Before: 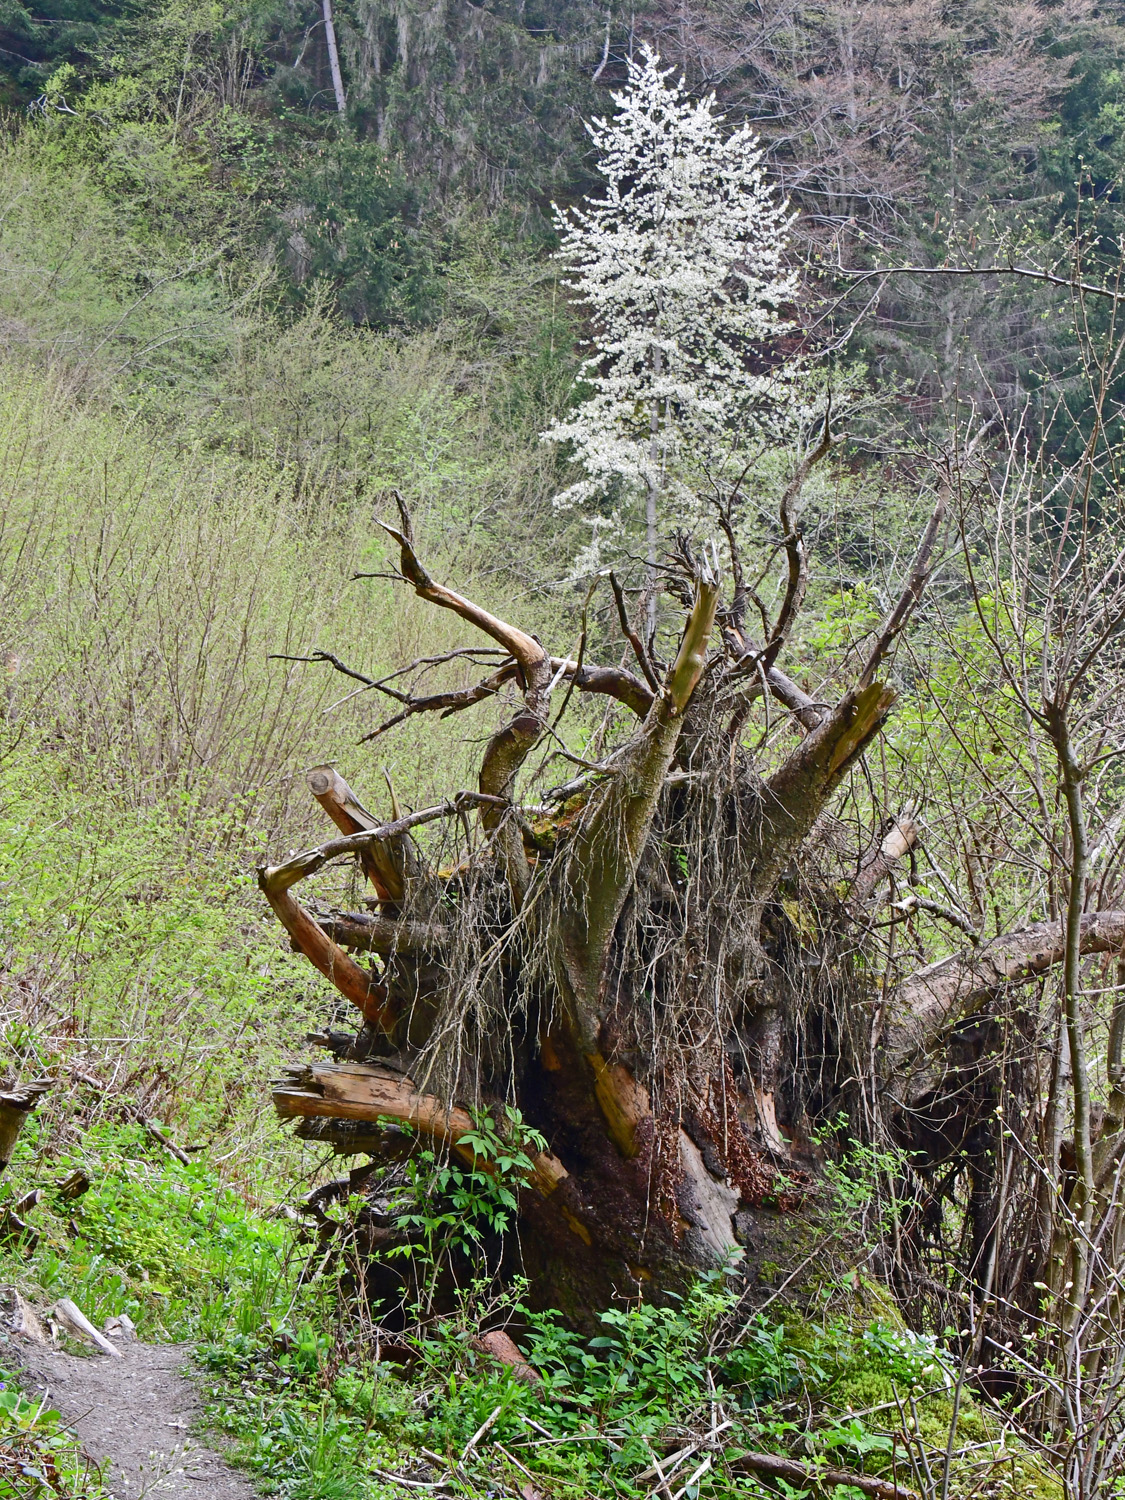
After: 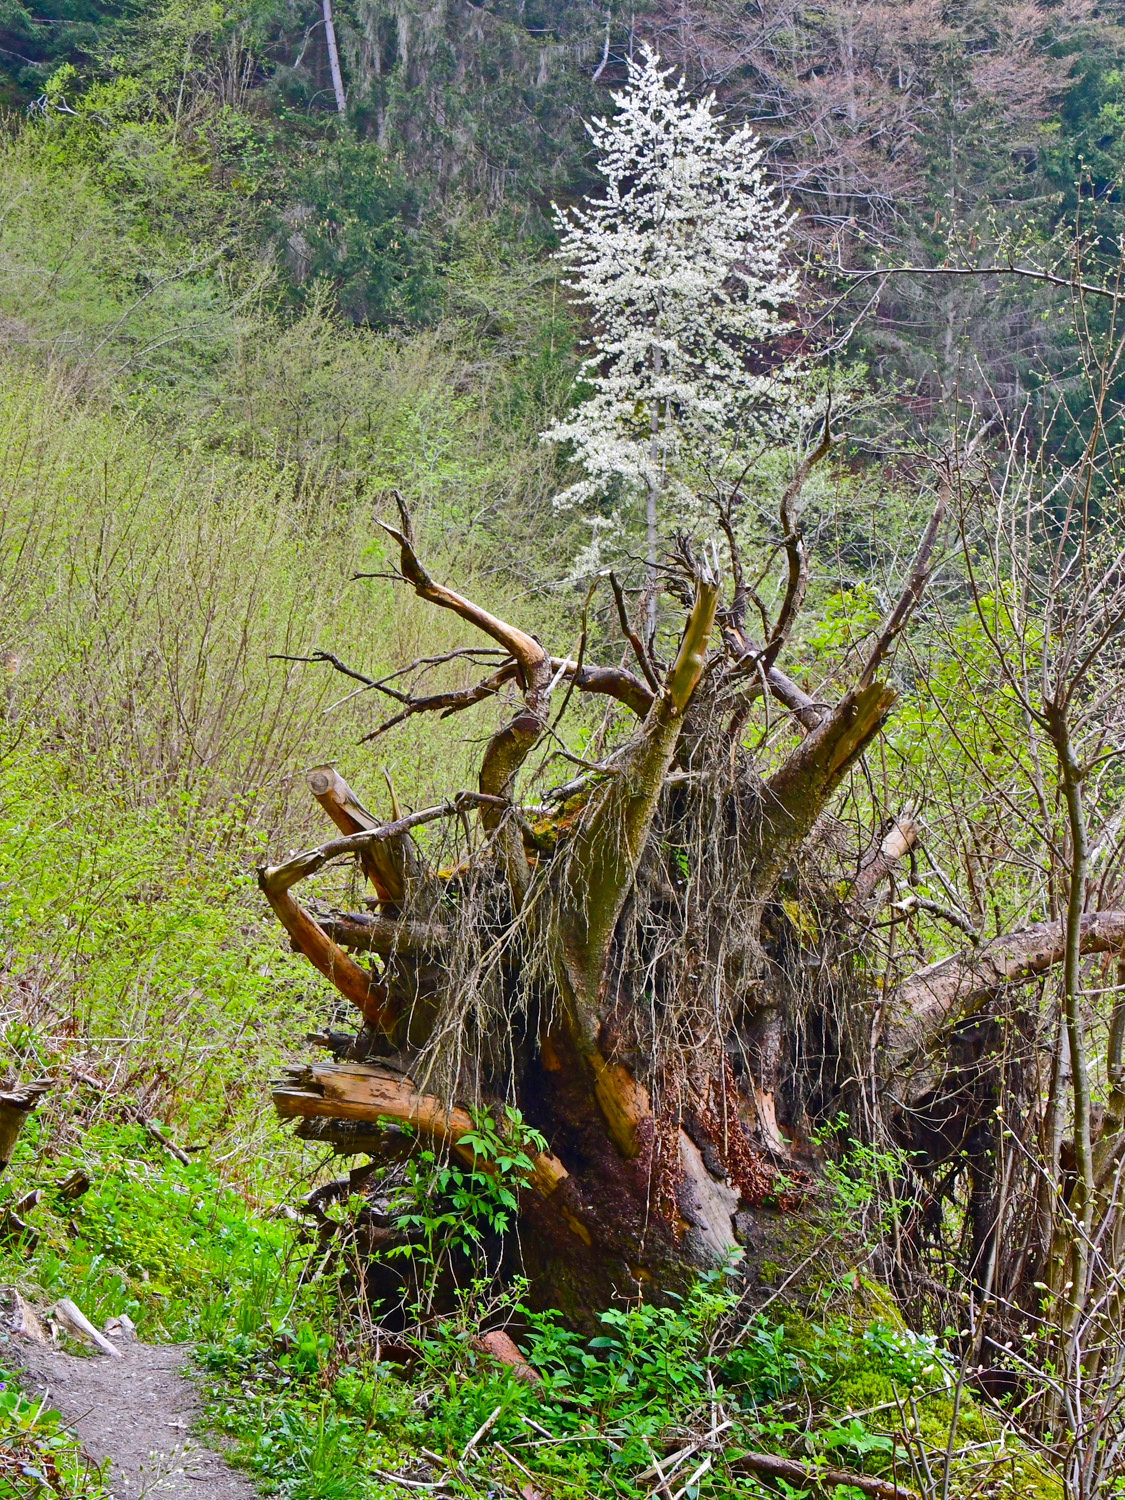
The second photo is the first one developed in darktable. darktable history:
color balance rgb: linear chroma grading › global chroma 15%, perceptual saturation grading › global saturation 30%
shadows and highlights: highlights color adjustment 0%, low approximation 0.01, soften with gaussian
